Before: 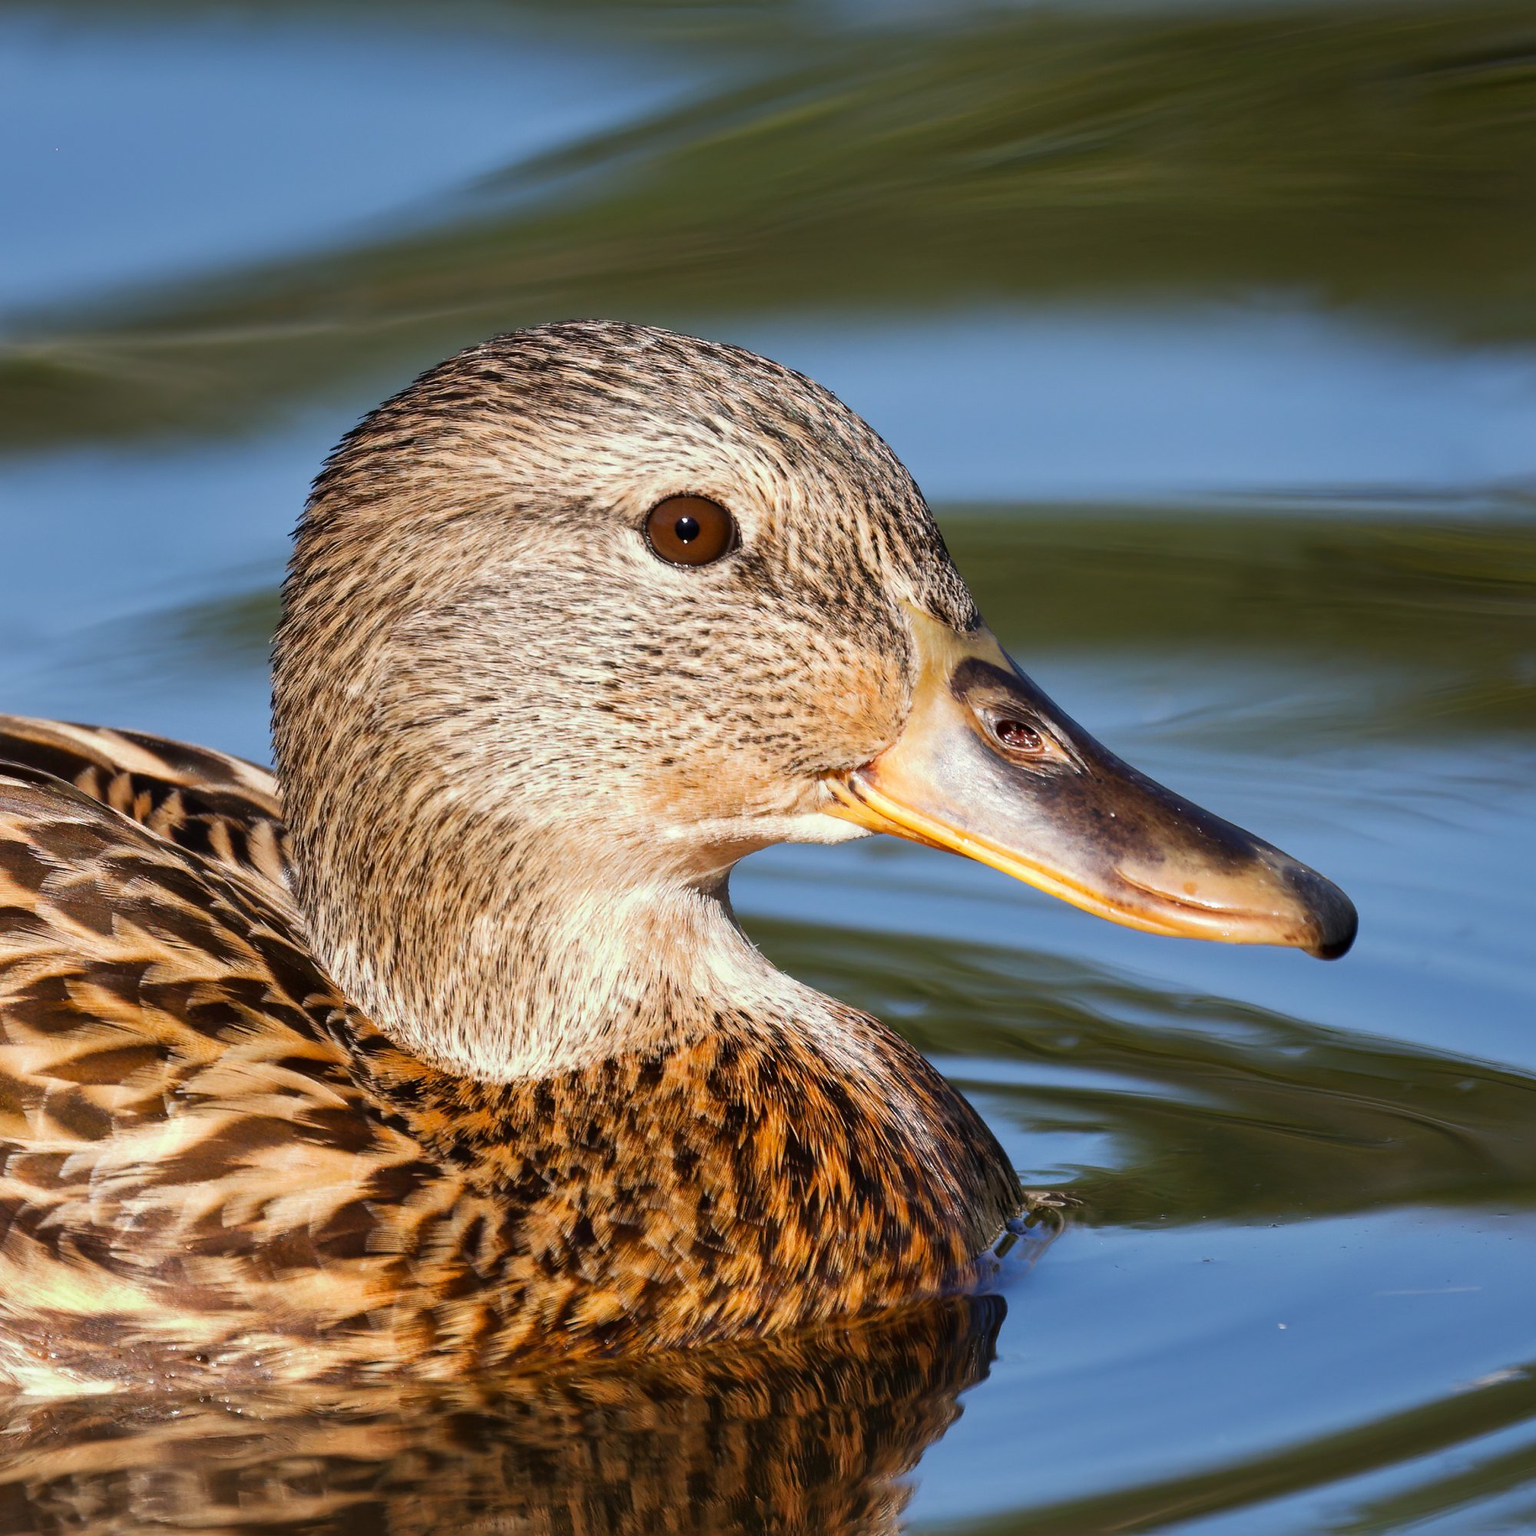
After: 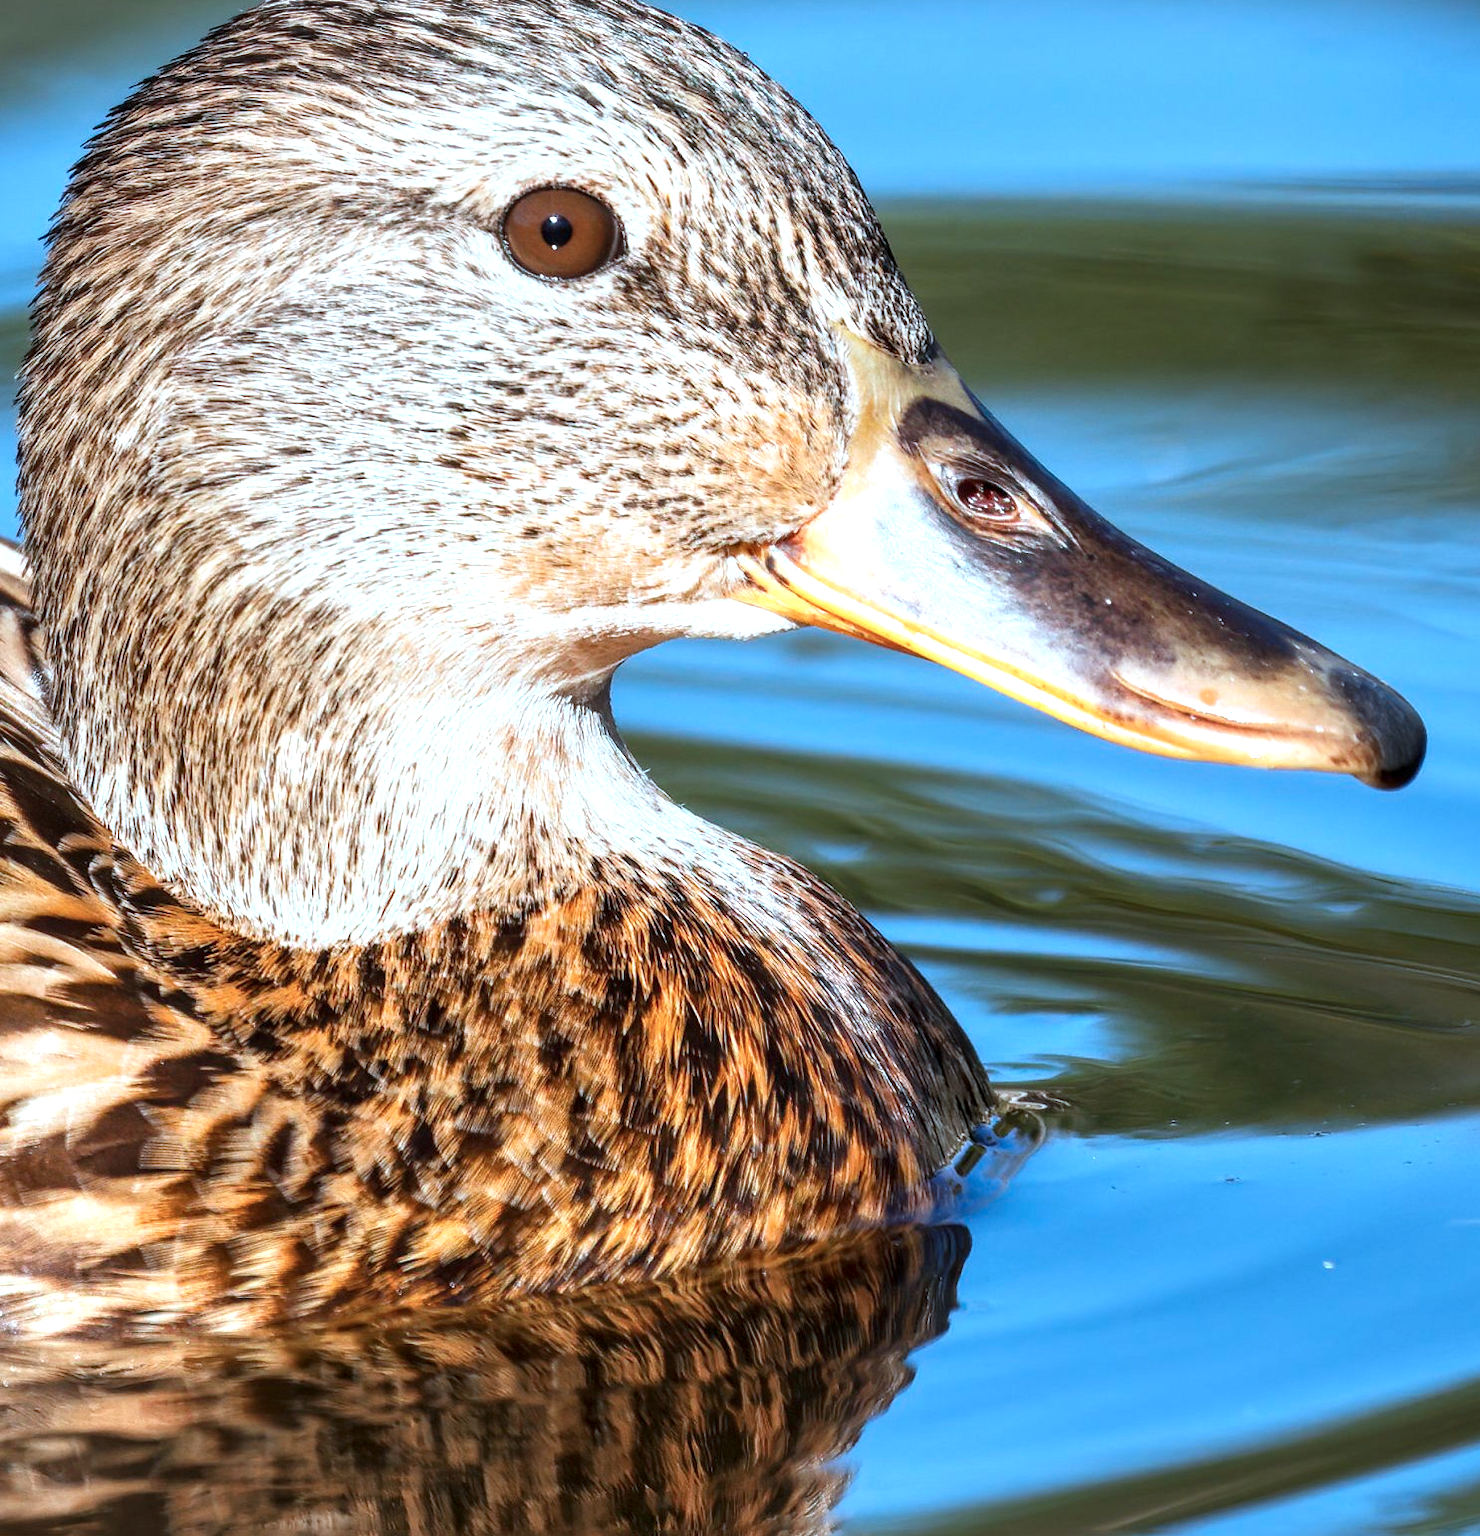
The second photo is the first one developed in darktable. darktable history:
crop: left 16.85%, top 22.852%, right 8.846%
local contrast: detail 130%
color correction: highlights a* -9.88, highlights b* -21.73
exposure: exposure 0.653 EV, compensate highlight preservation false
